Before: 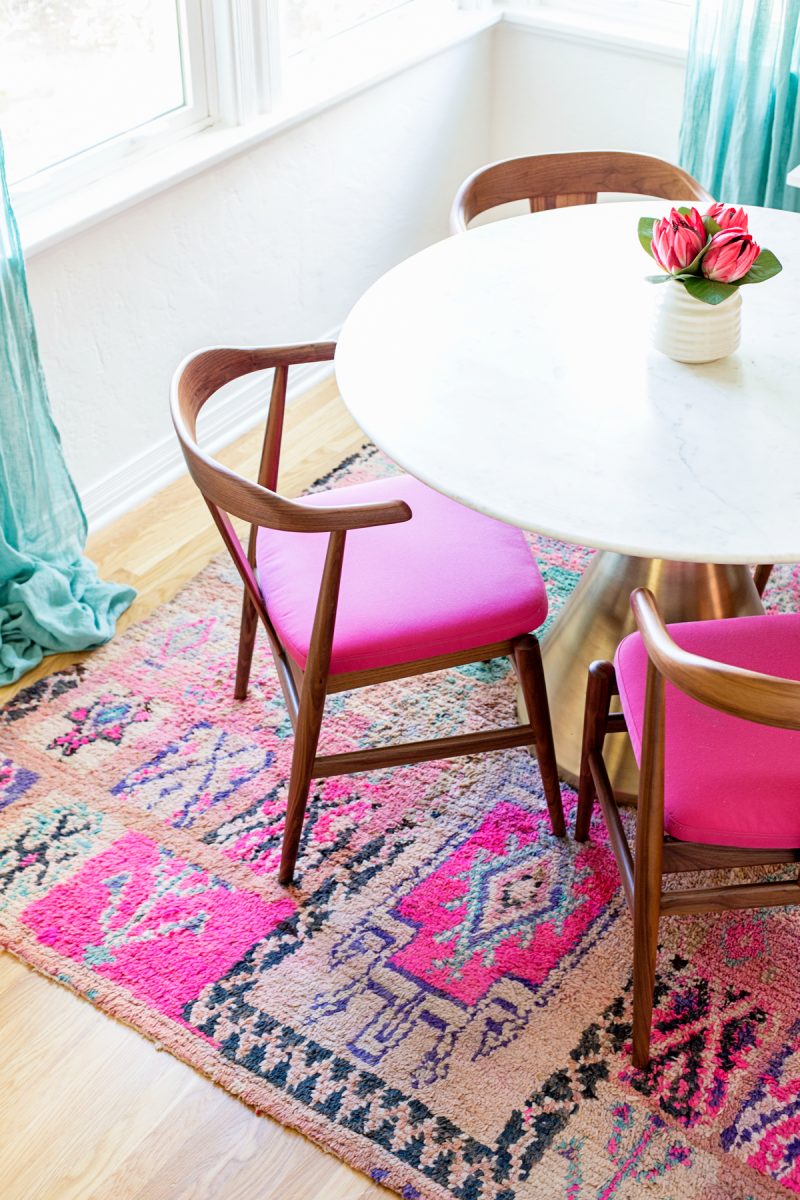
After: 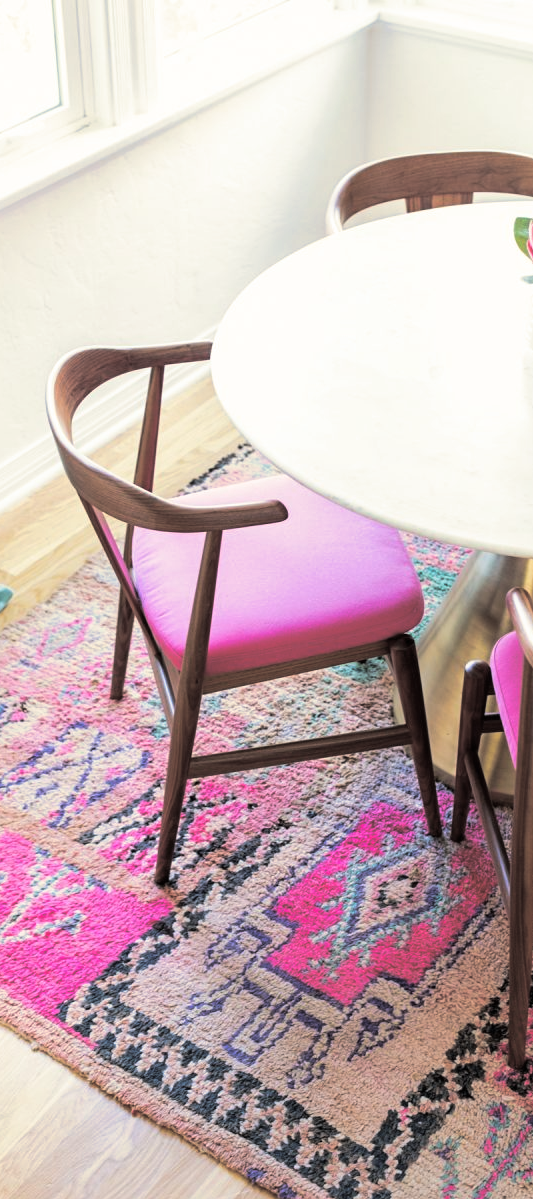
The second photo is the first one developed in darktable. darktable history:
split-toning: shadows › hue 43.2°, shadows › saturation 0, highlights › hue 50.4°, highlights › saturation 1
crop and rotate: left 15.546%, right 17.787%
